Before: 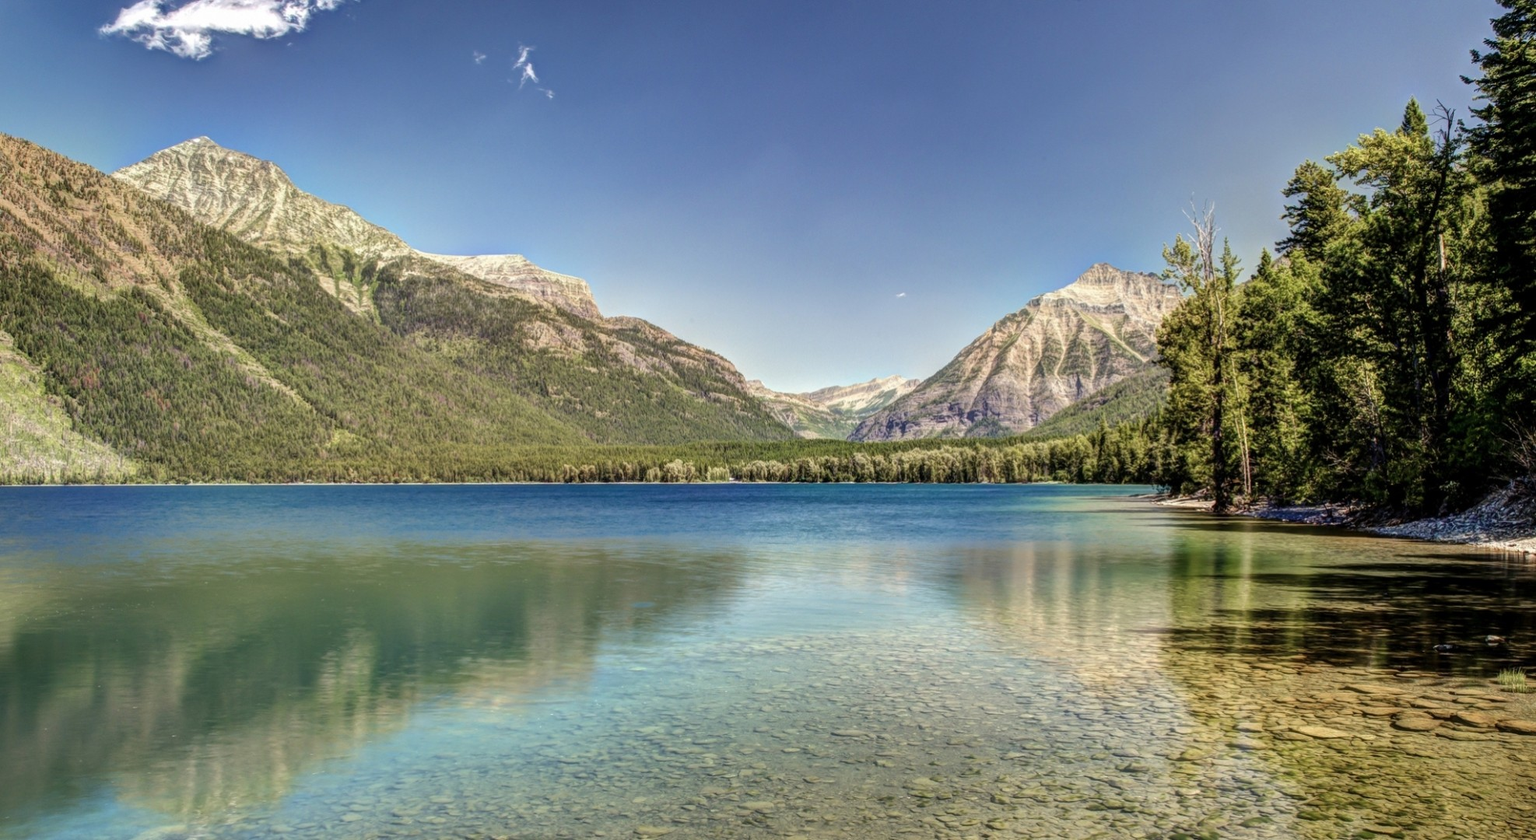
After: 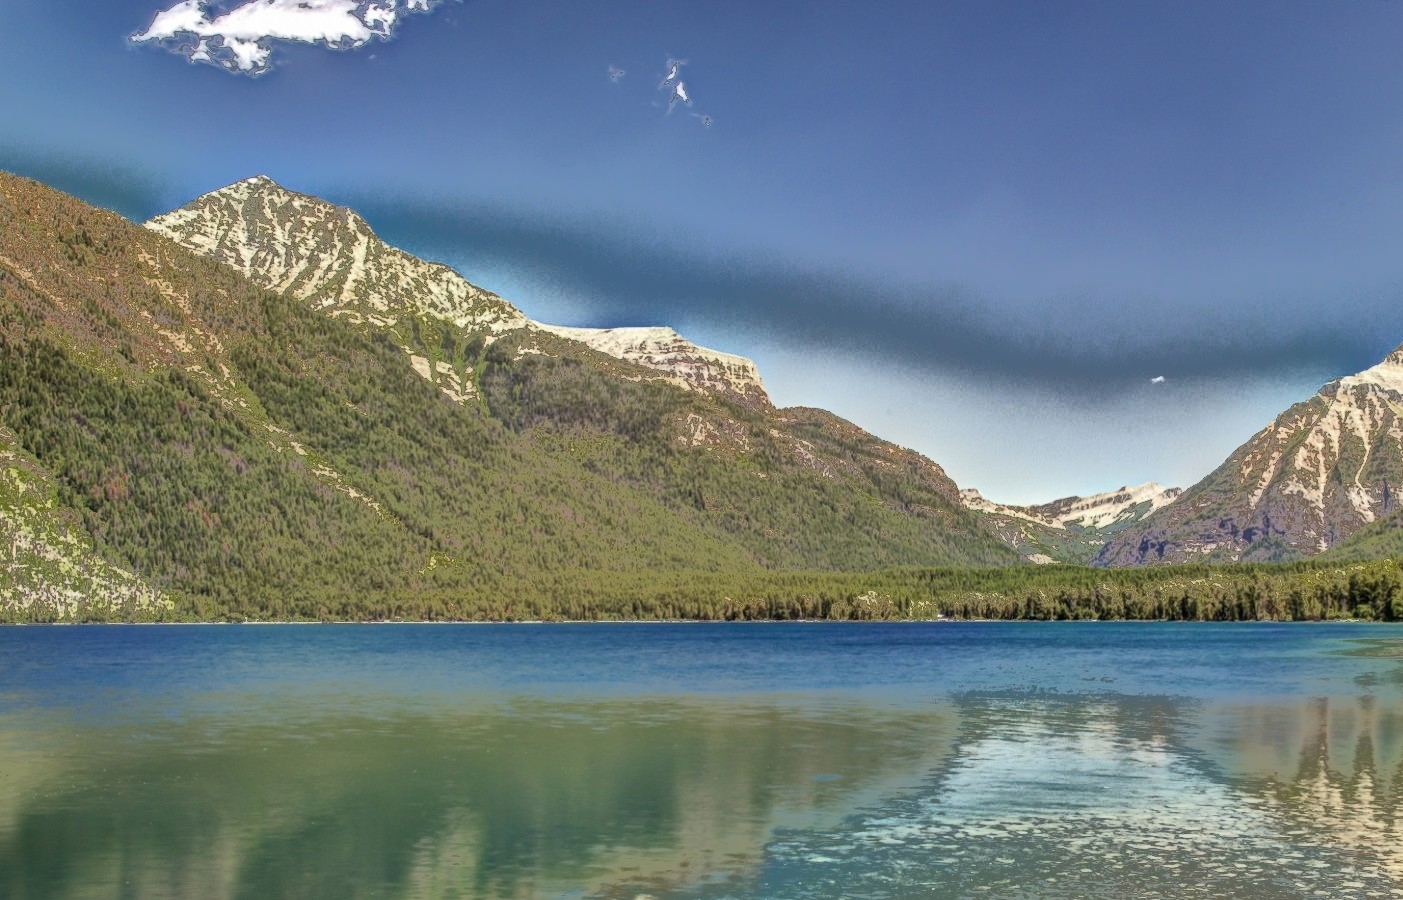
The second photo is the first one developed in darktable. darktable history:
crop: right 28.885%, bottom 16.626%
fill light: exposure -0.73 EV, center 0.69, width 2.2
